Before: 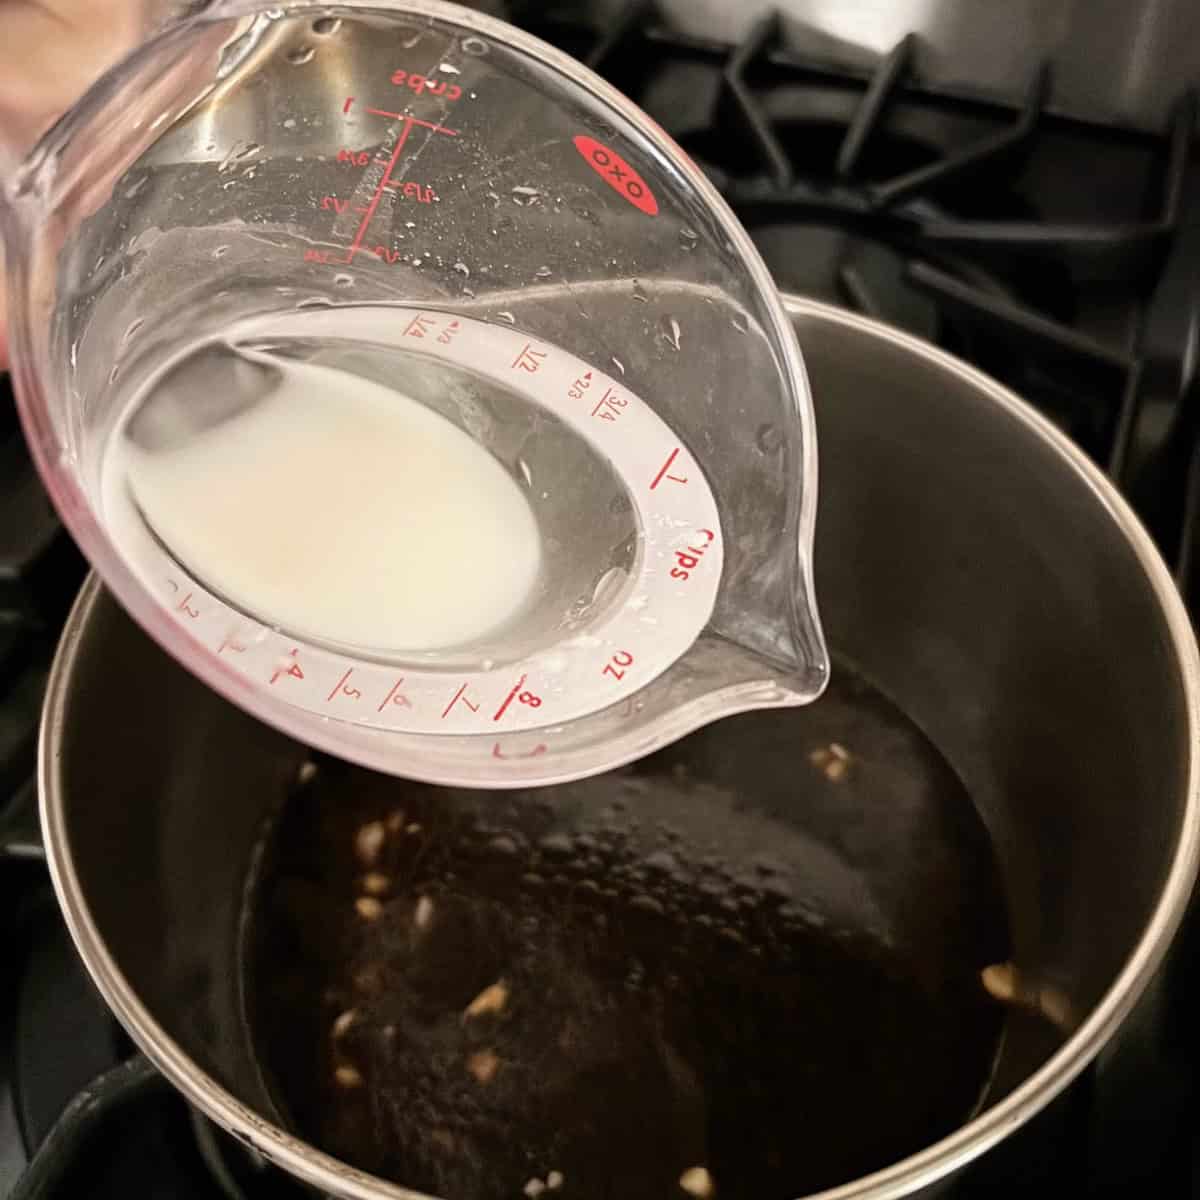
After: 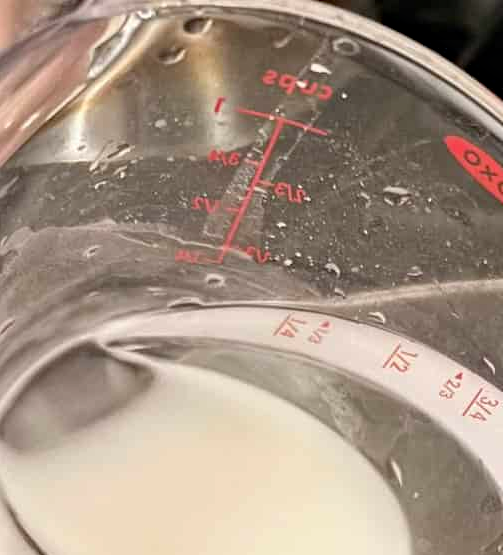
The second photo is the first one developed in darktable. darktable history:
haze removal: compatibility mode true, adaptive false
crop and rotate: left 10.817%, top 0.062%, right 47.194%, bottom 53.626%
